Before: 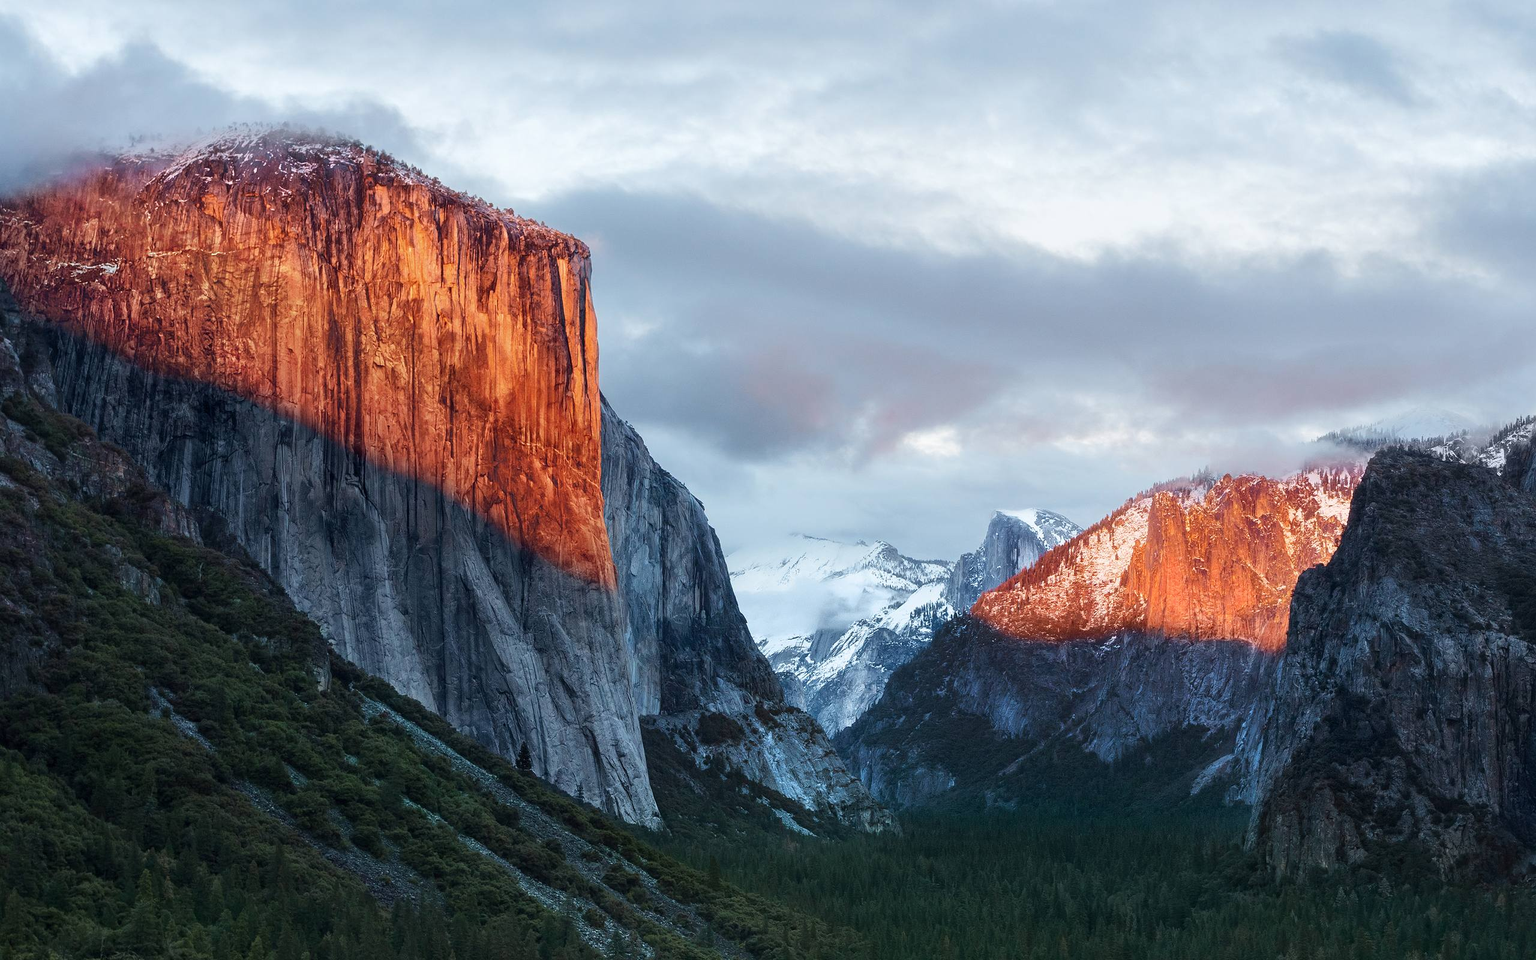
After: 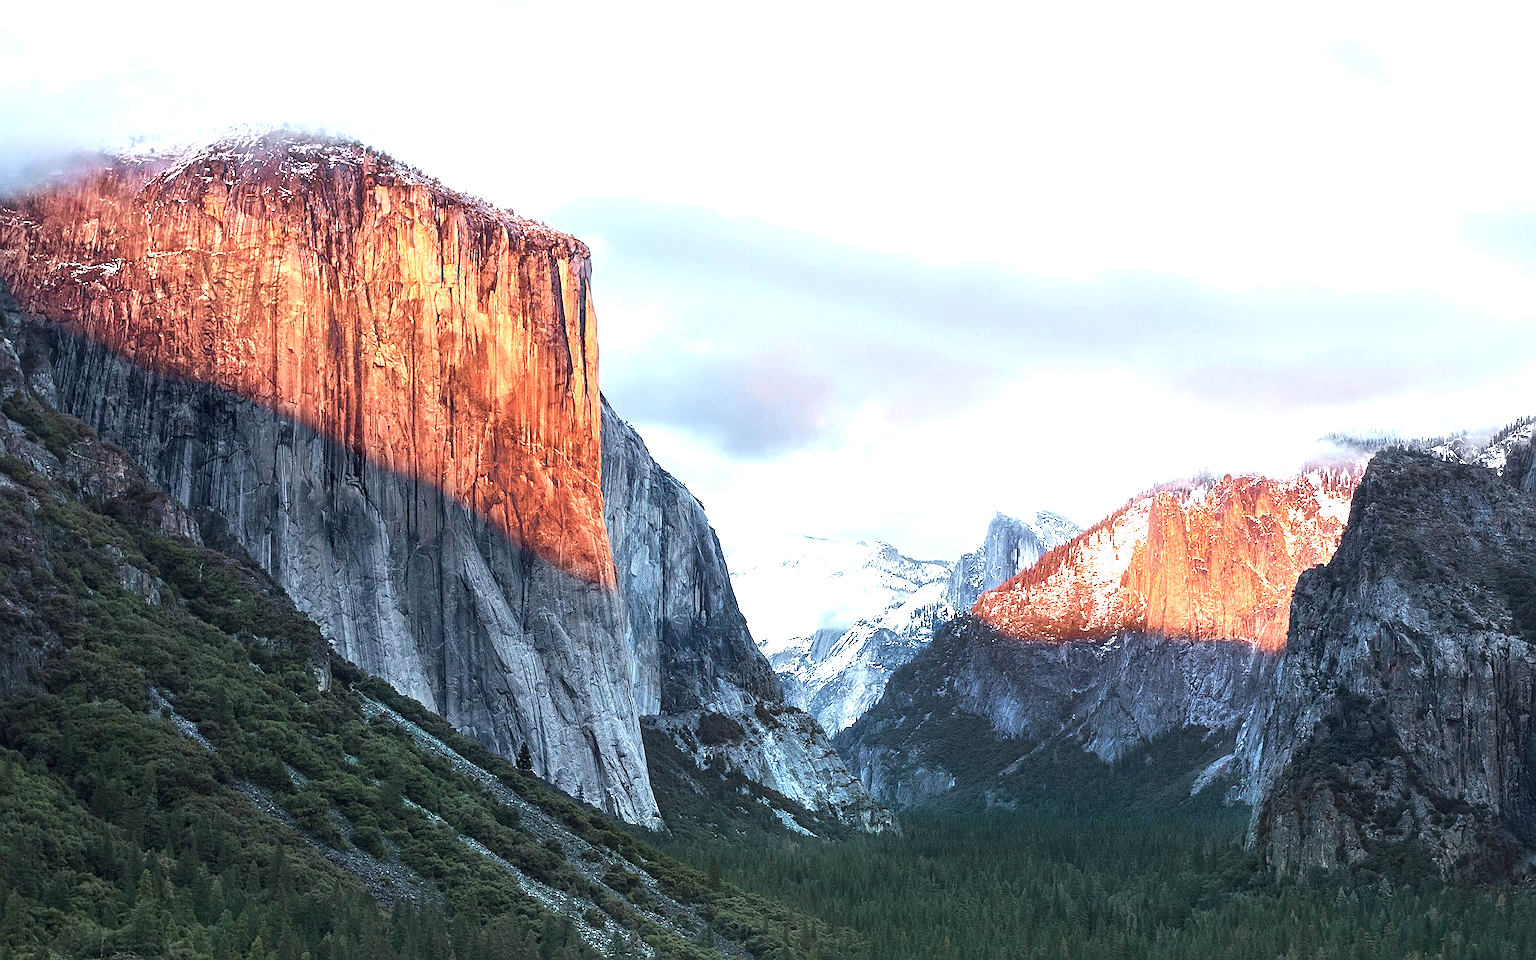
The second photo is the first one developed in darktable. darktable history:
exposure: black level correction 0, exposure 1.2 EV, compensate highlight preservation false
sharpen: on, module defaults
color correction: saturation 0.8
